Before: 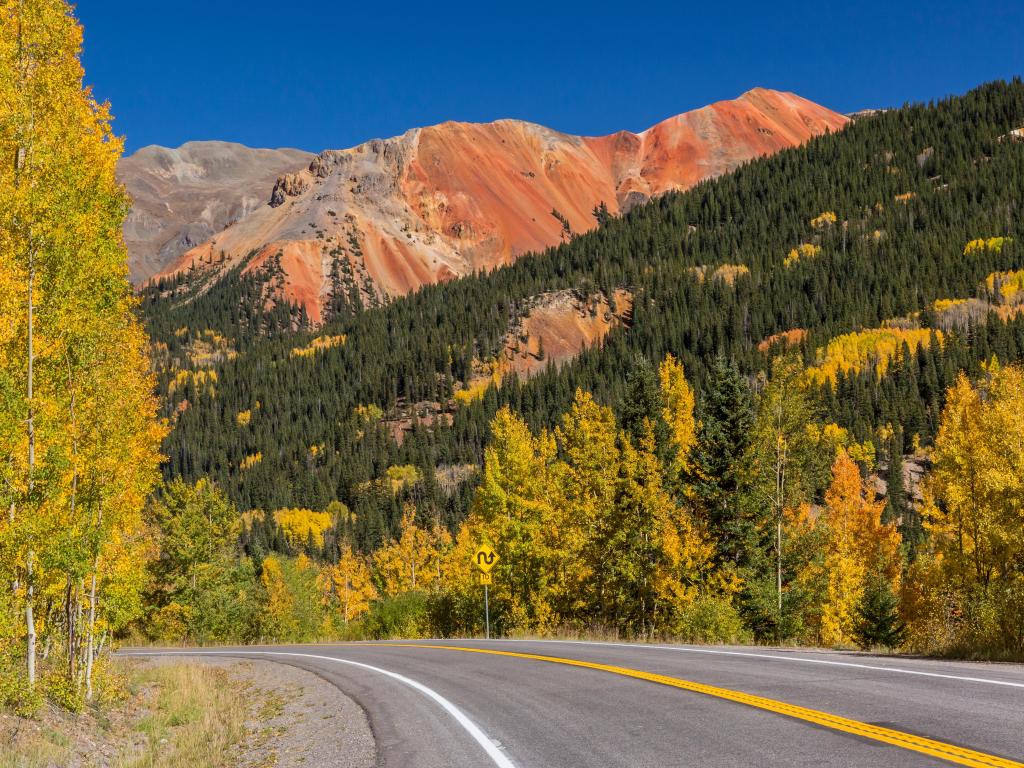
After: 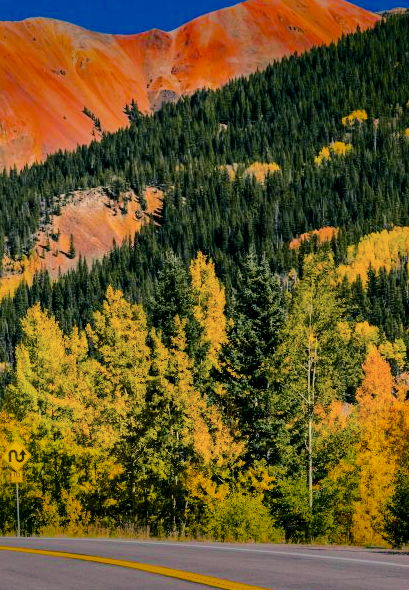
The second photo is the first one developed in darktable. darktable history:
exposure: exposure 0.257 EV, compensate highlight preservation false
tone curve: curves: ch0 [(0, 0) (0.105, 0.068) (0.181, 0.14) (0.28, 0.259) (0.384, 0.404) (0.485, 0.531) (0.638, 0.681) (0.87, 0.883) (1, 0.977)]; ch1 [(0, 0) (0.161, 0.092) (0.35, 0.33) (0.379, 0.401) (0.456, 0.469) (0.501, 0.499) (0.516, 0.524) (0.562, 0.569) (0.635, 0.646) (1, 1)]; ch2 [(0, 0) (0.371, 0.362) (0.437, 0.437) (0.5, 0.5) (0.53, 0.524) (0.56, 0.561) (0.622, 0.606) (1, 1)], color space Lab, independent channels, preserve colors none
filmic rgb: black relative exposure -7.65 EV, white relative exposure 4.56 EV, hardness 3.61
crop: left 45.893%, top 13.365%, right 14.1%, bottom 9.801%
vignetting: fall-off start 78.59%, saturation 0.383, width/height ratio 1.327
color balance rgb: shadows lift › luminance -28.521%, shadows lift › chroma 9.977%, shadows lift › hue 231.83°, perceptual saturation grading › global saturation 25.63%, global vibrance 20%
